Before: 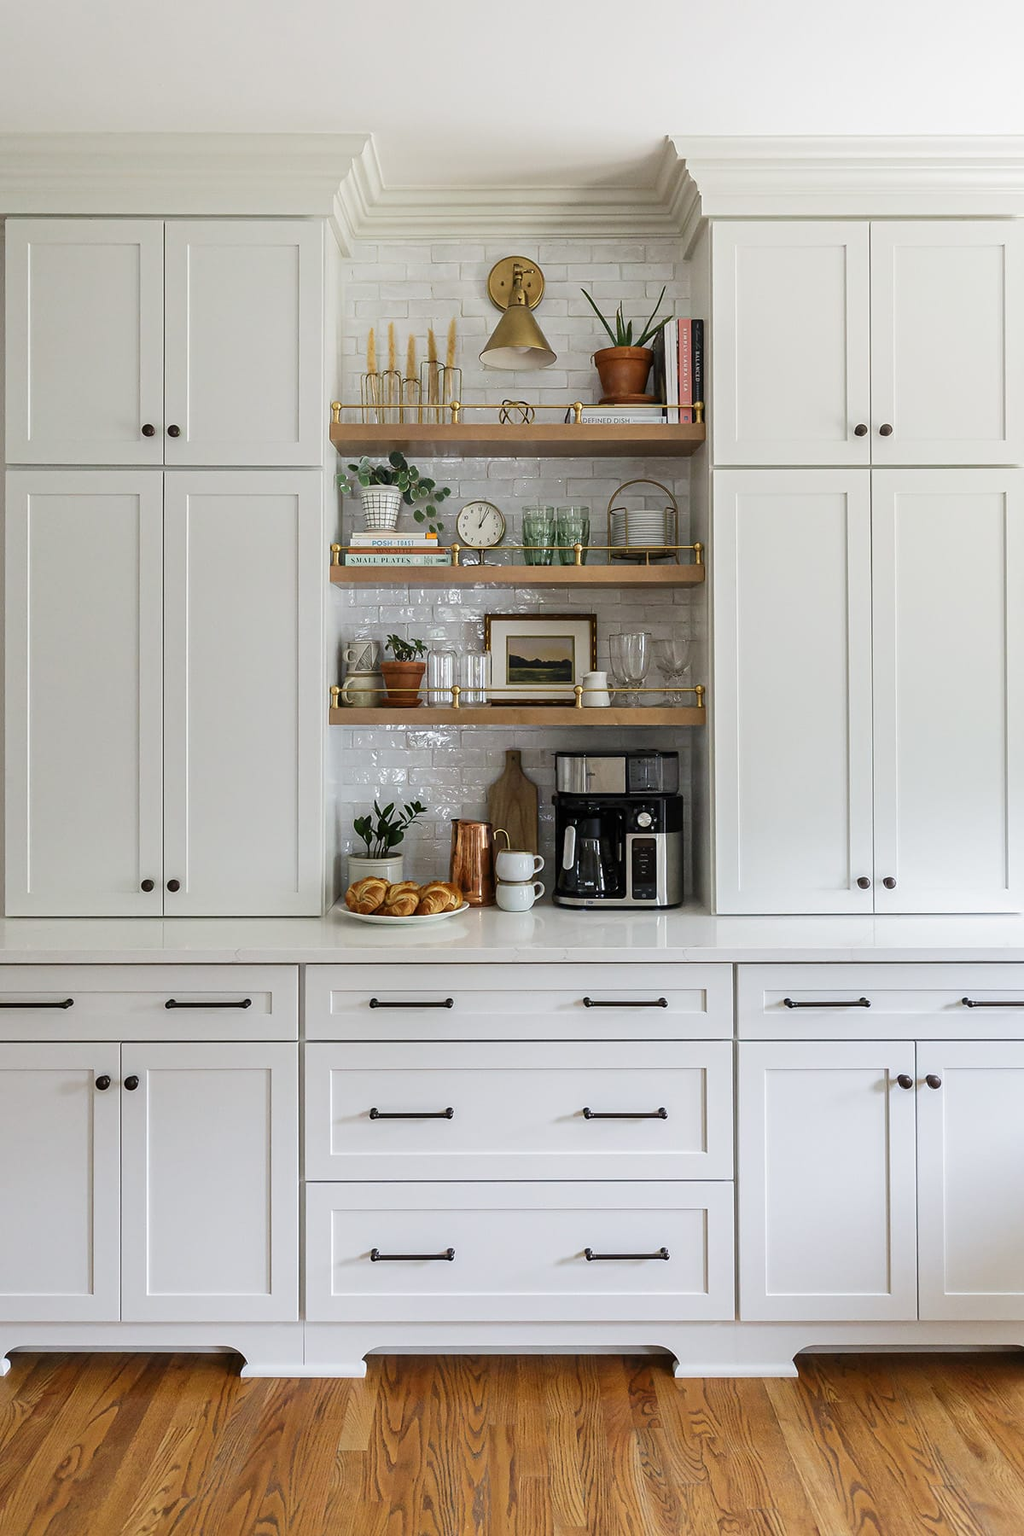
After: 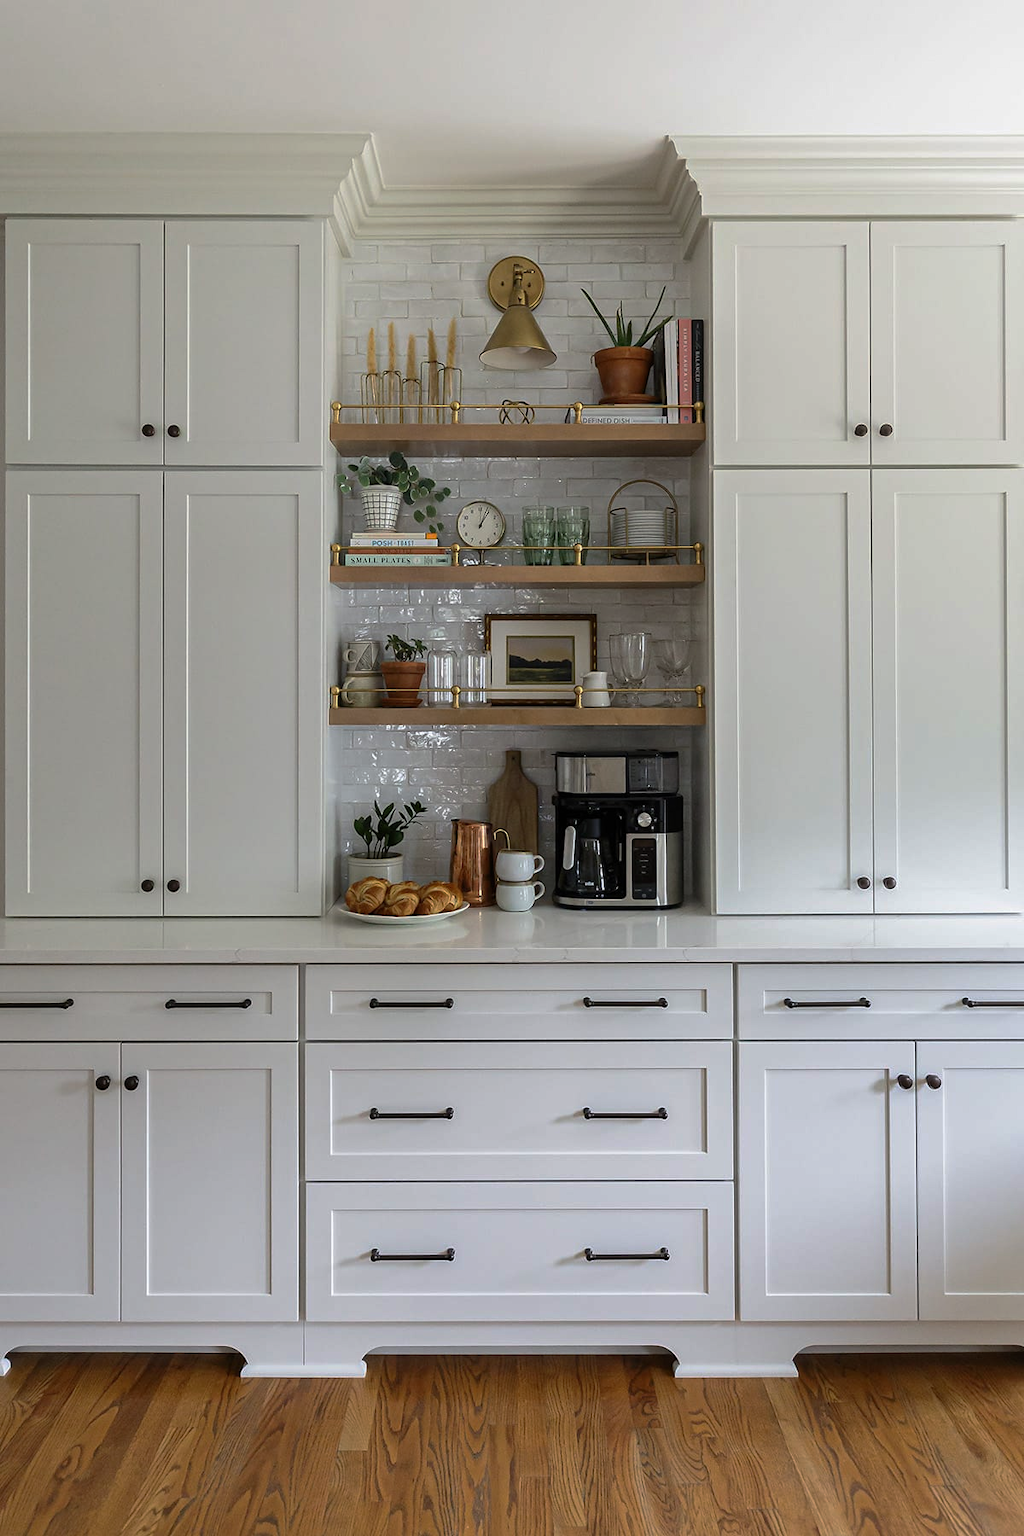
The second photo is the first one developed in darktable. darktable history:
base curve: curves: ch0 [(0, 0) (0.595, 0.418) (1, 1)], preserve colors none
